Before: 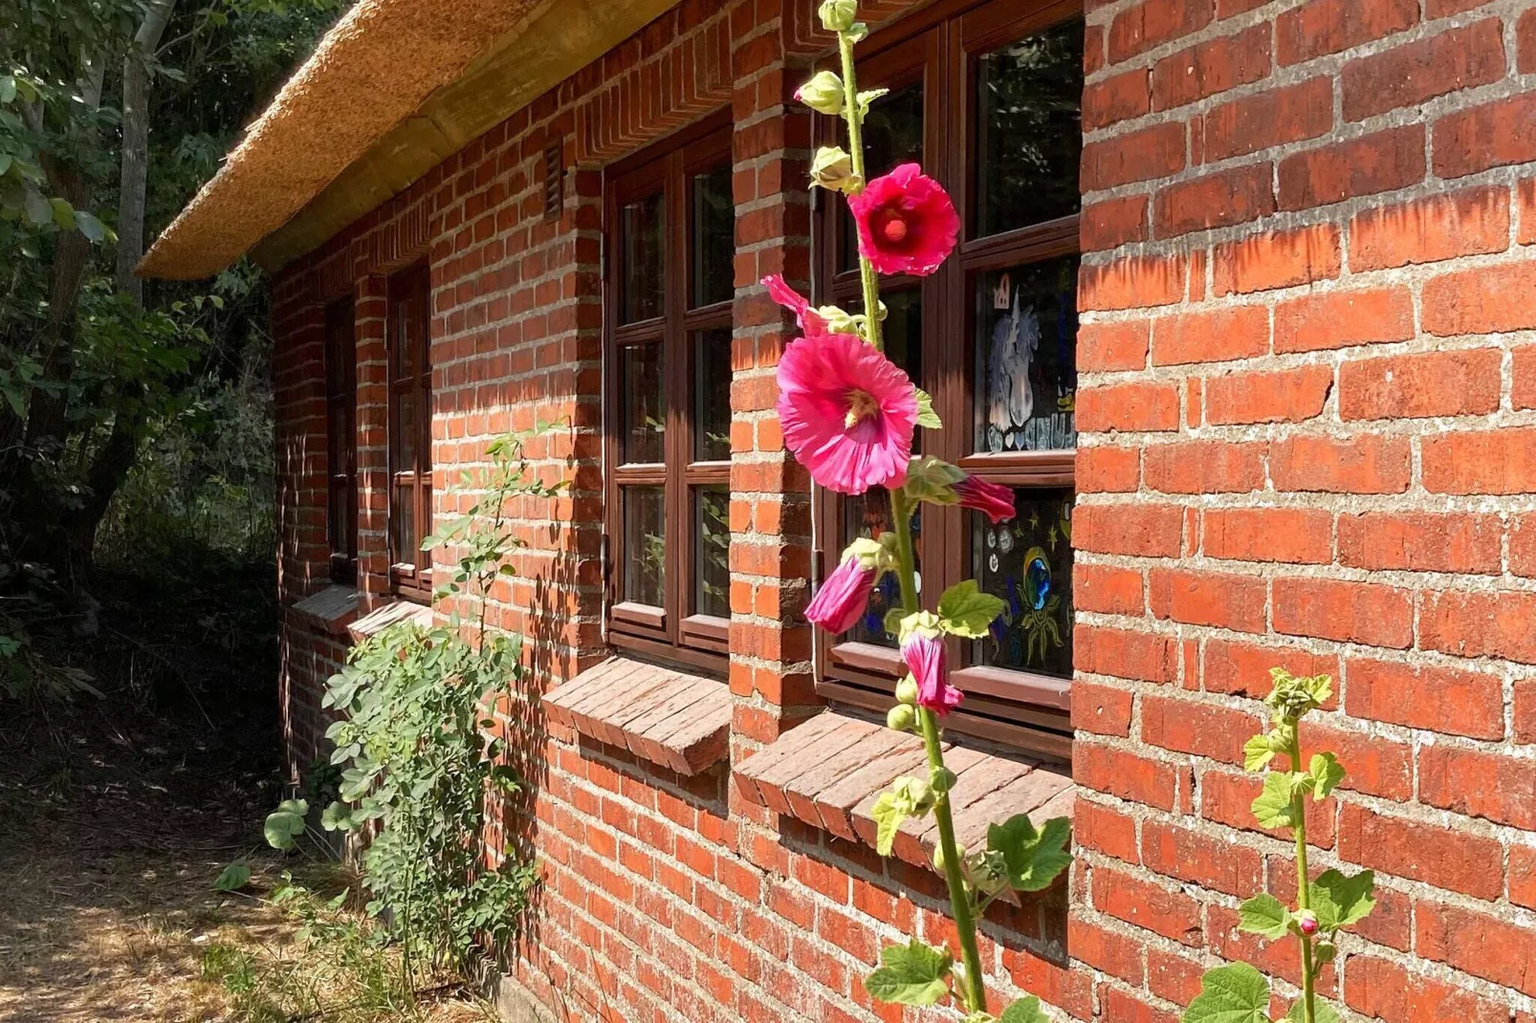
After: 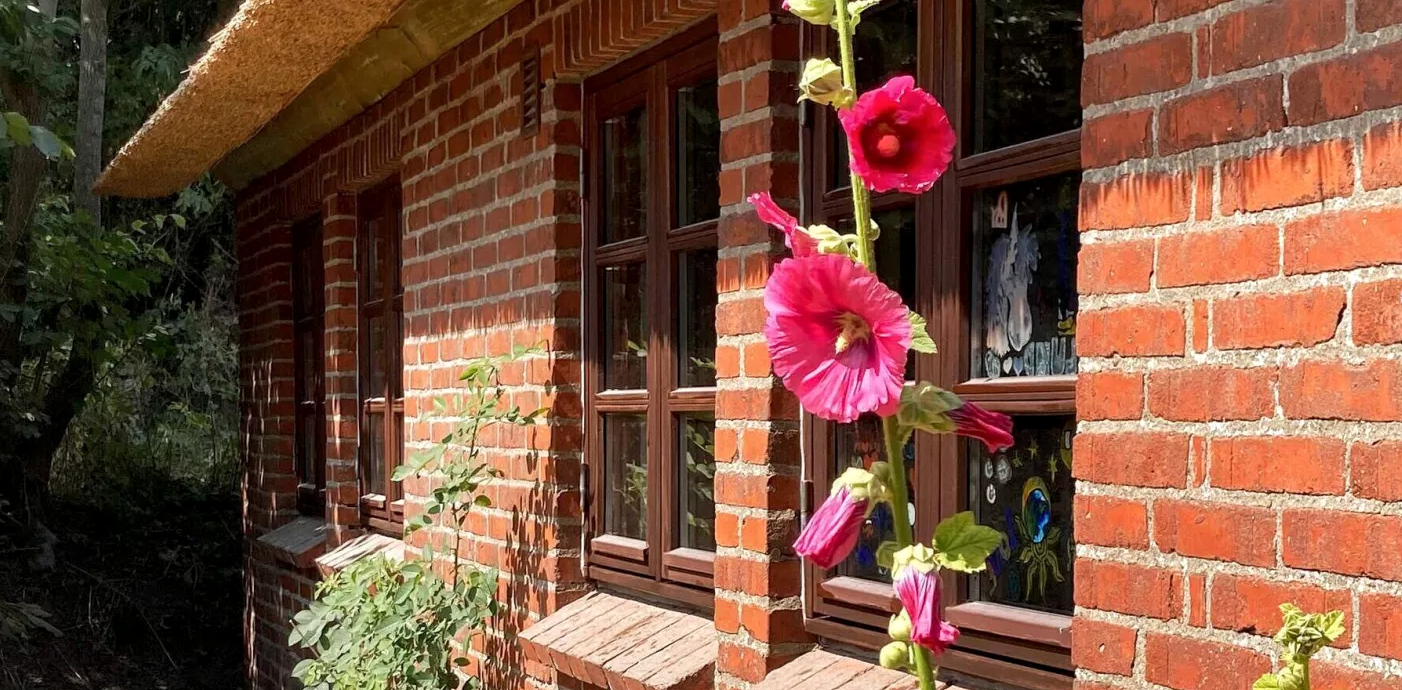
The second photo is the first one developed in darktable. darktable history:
crop: left 3.015%, top 8.969%, right 9.647%, bottom 26.457%
local contrast: highlights 100%, shadows 100%, detail 120%, midtone range 0.2
